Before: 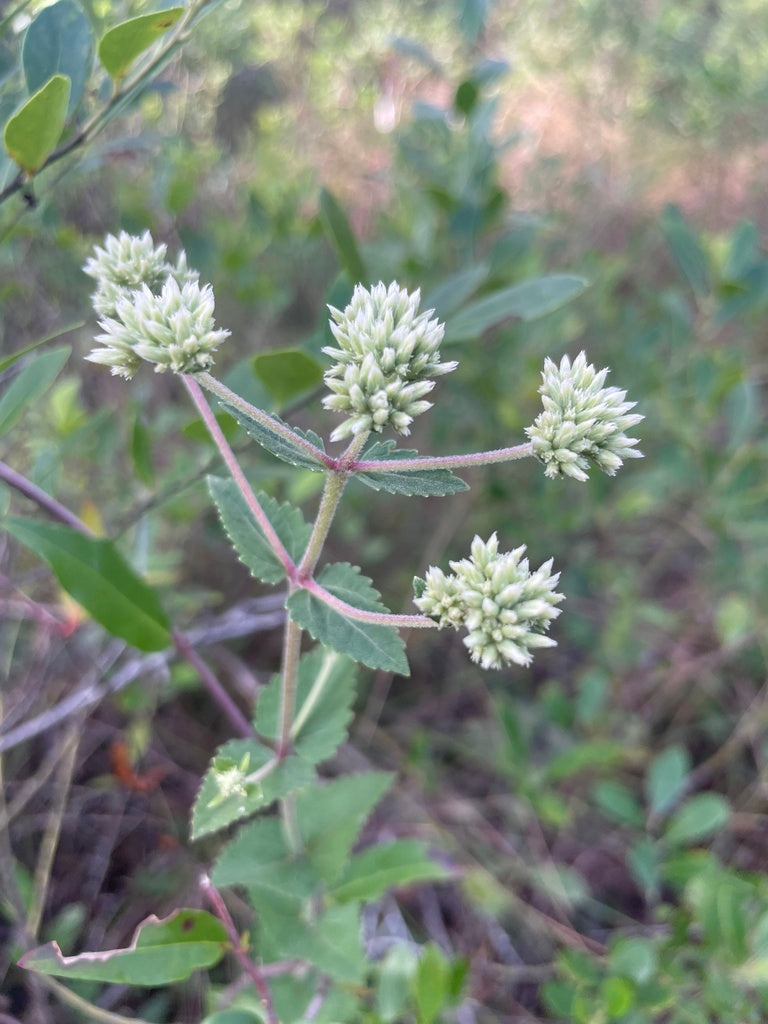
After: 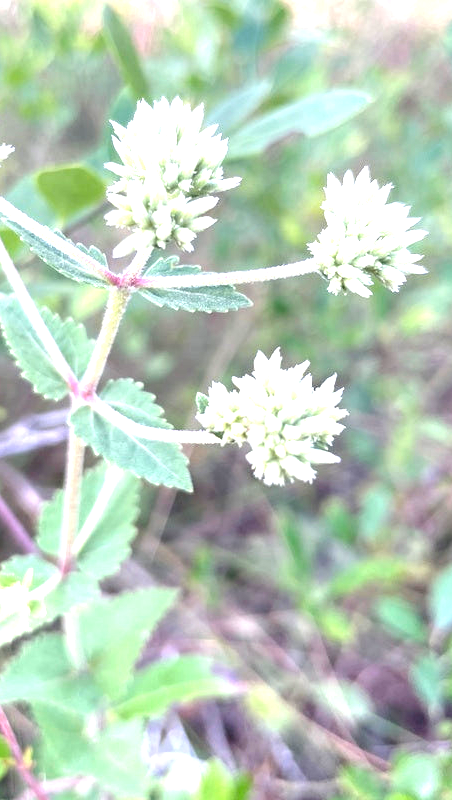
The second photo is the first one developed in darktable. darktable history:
crop and rotate: left 28.262%, top 17.996%, right 12.812%, bottom 3.804%
exposure: black level correction 0, exposure 1.624 EV, compensate exposure bias true, compensate highlight preservation false
